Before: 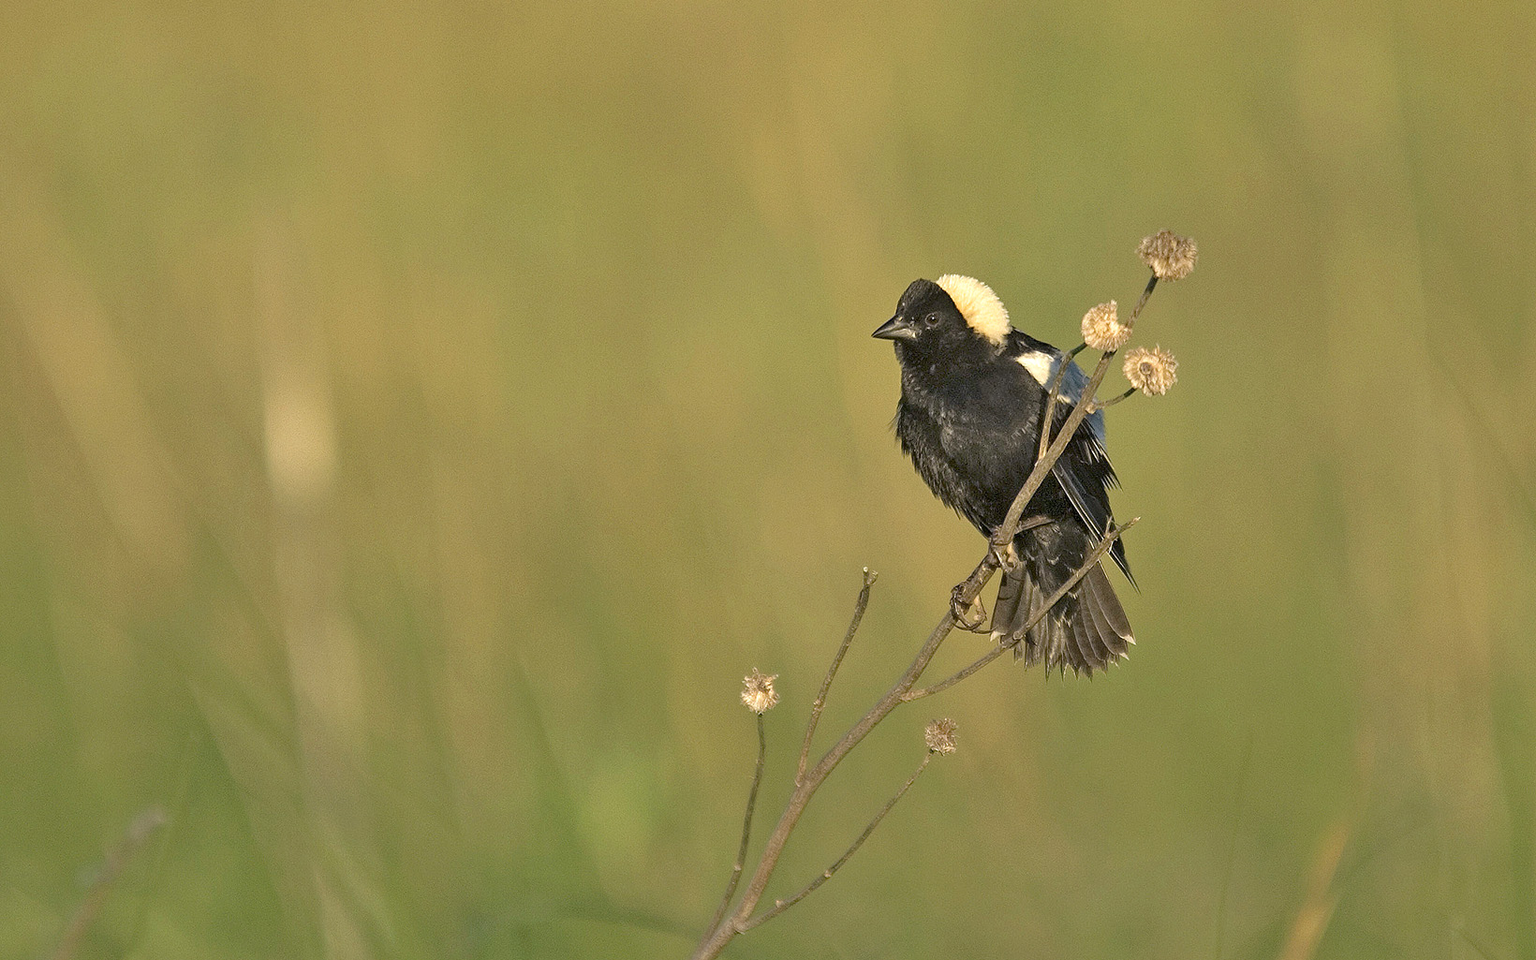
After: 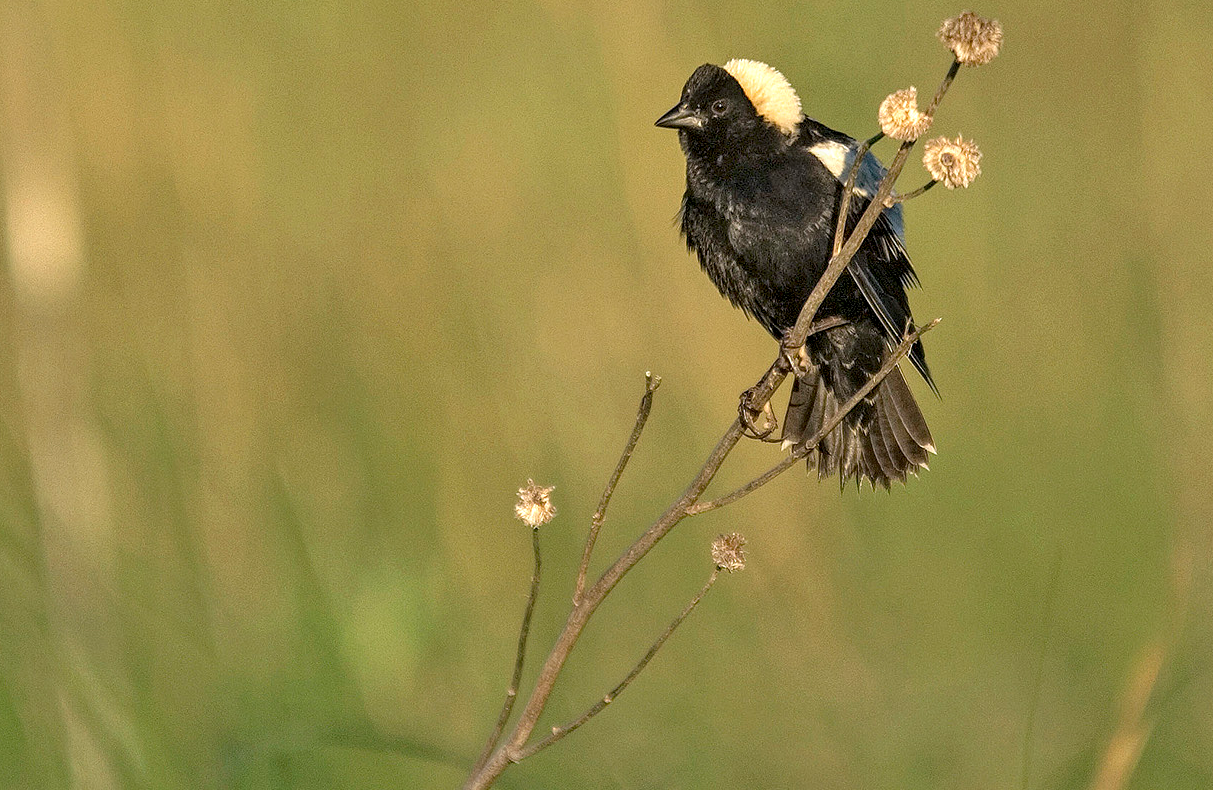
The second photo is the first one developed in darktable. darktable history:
local contrast: highlights 59%, detail 145%
crop: left 16.871%, top 22.857%, right 9.116%
